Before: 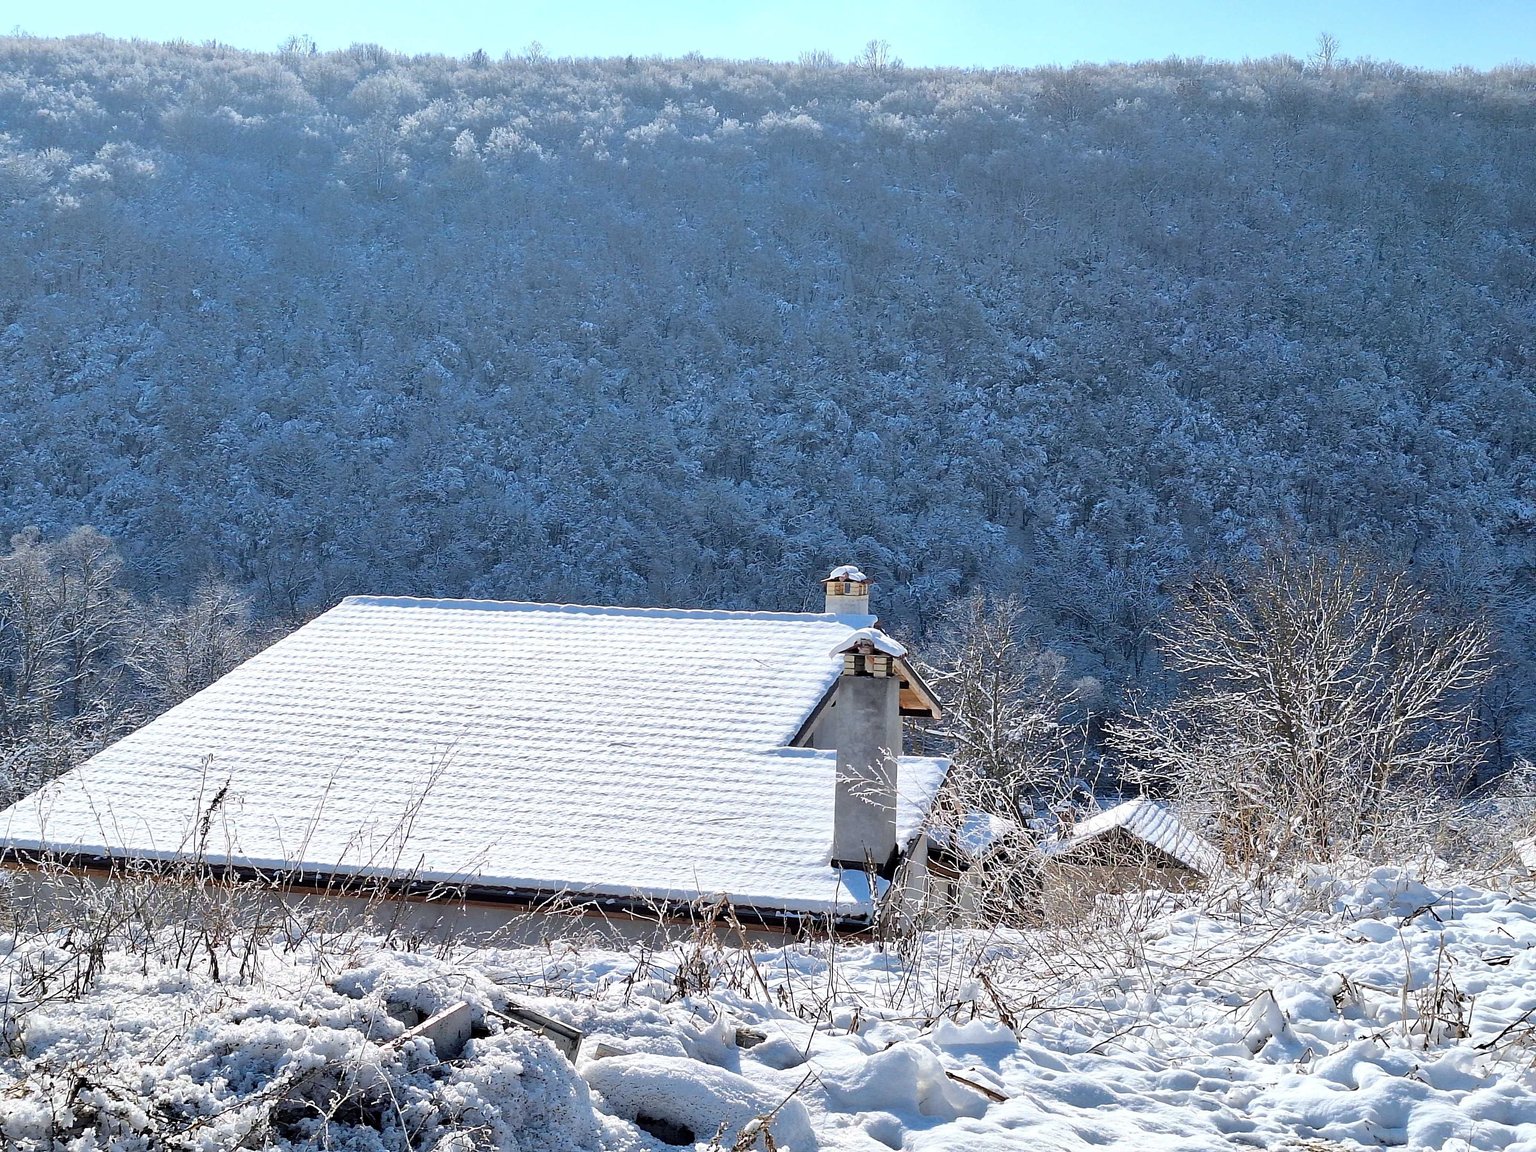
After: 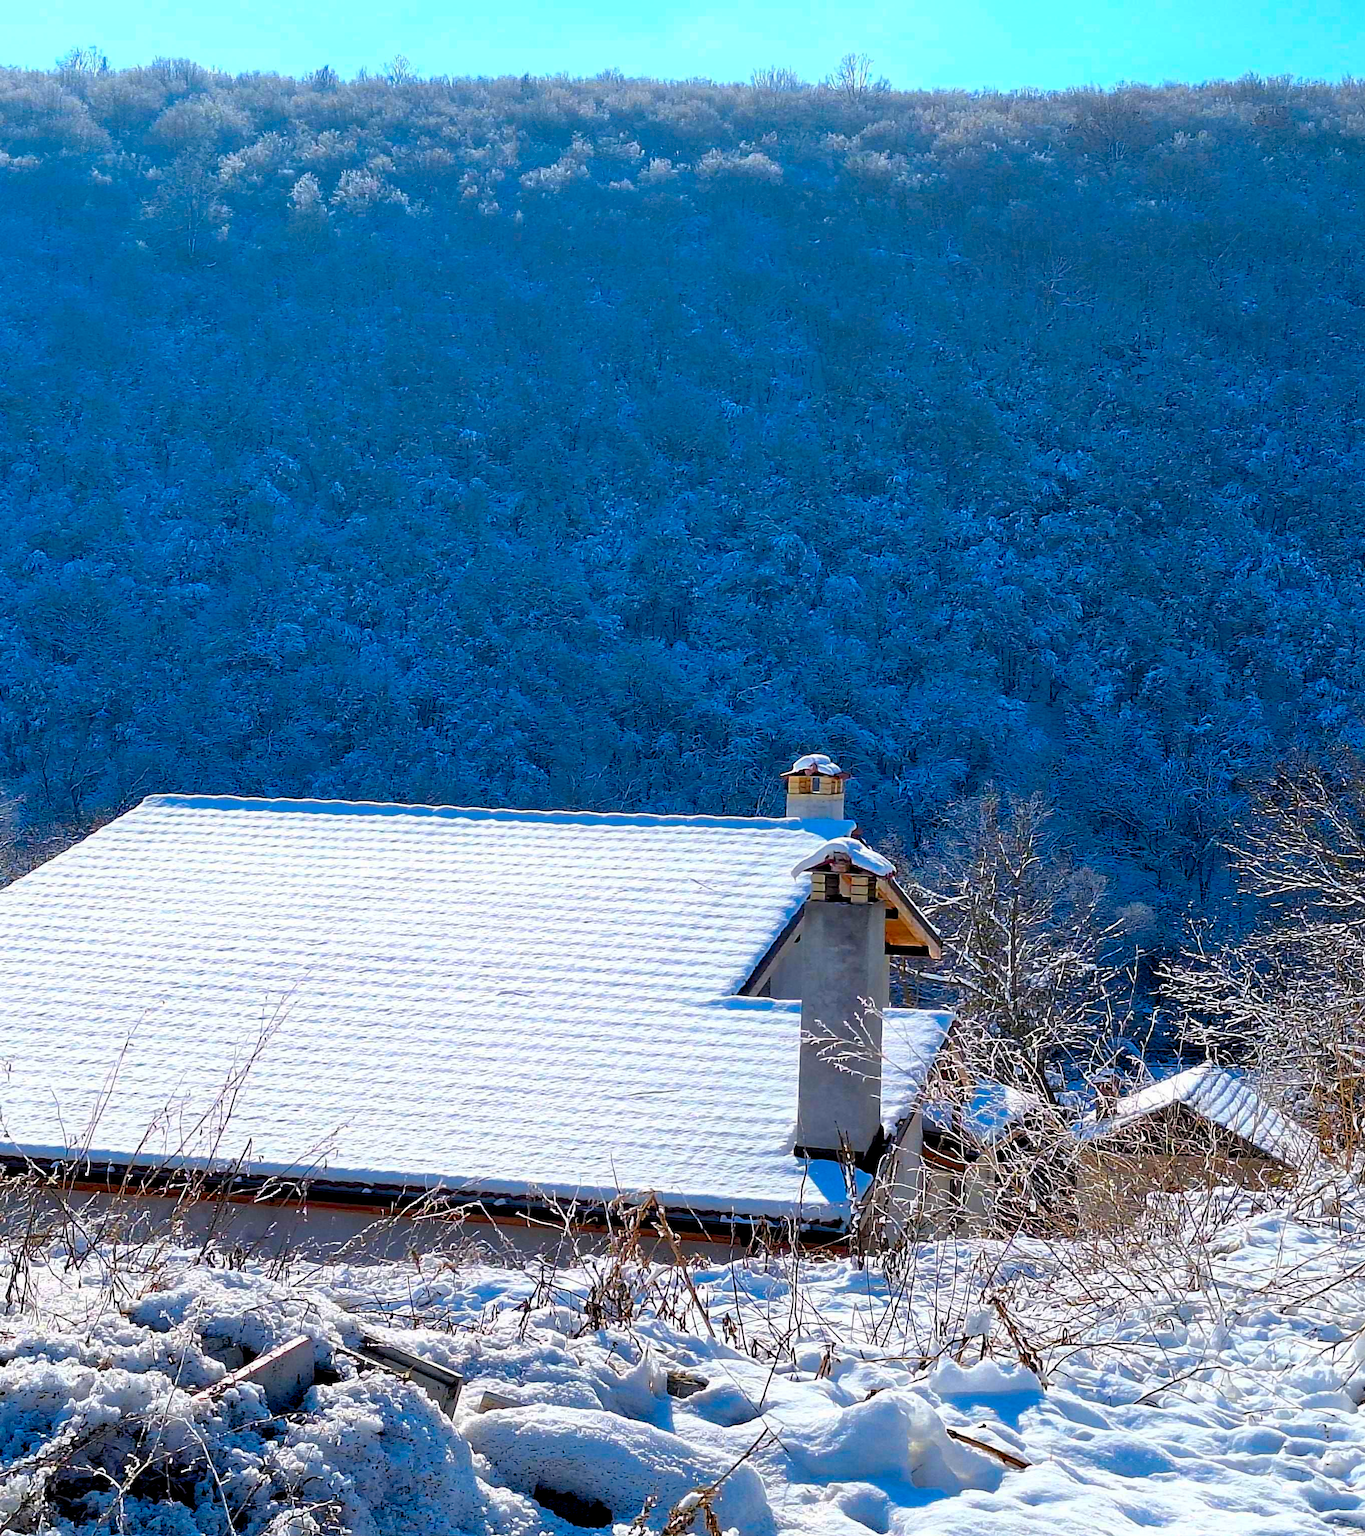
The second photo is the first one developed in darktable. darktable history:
base curve: curves: ch0 [(0, 0) (0.595, 0.418) (1, 1)]
color balance rgb: global offset › luminance -0.883%, perceptual saturation grading › global saturation 19.934%
color correction: highlights b* 0.028, saturation 1.83
crop and rotate: left 15.361%, right 17.931%
shadows and highlights: shadows -23.79, highlights 49.14, highlights color adjustment 78.08%, soften with gaussian
